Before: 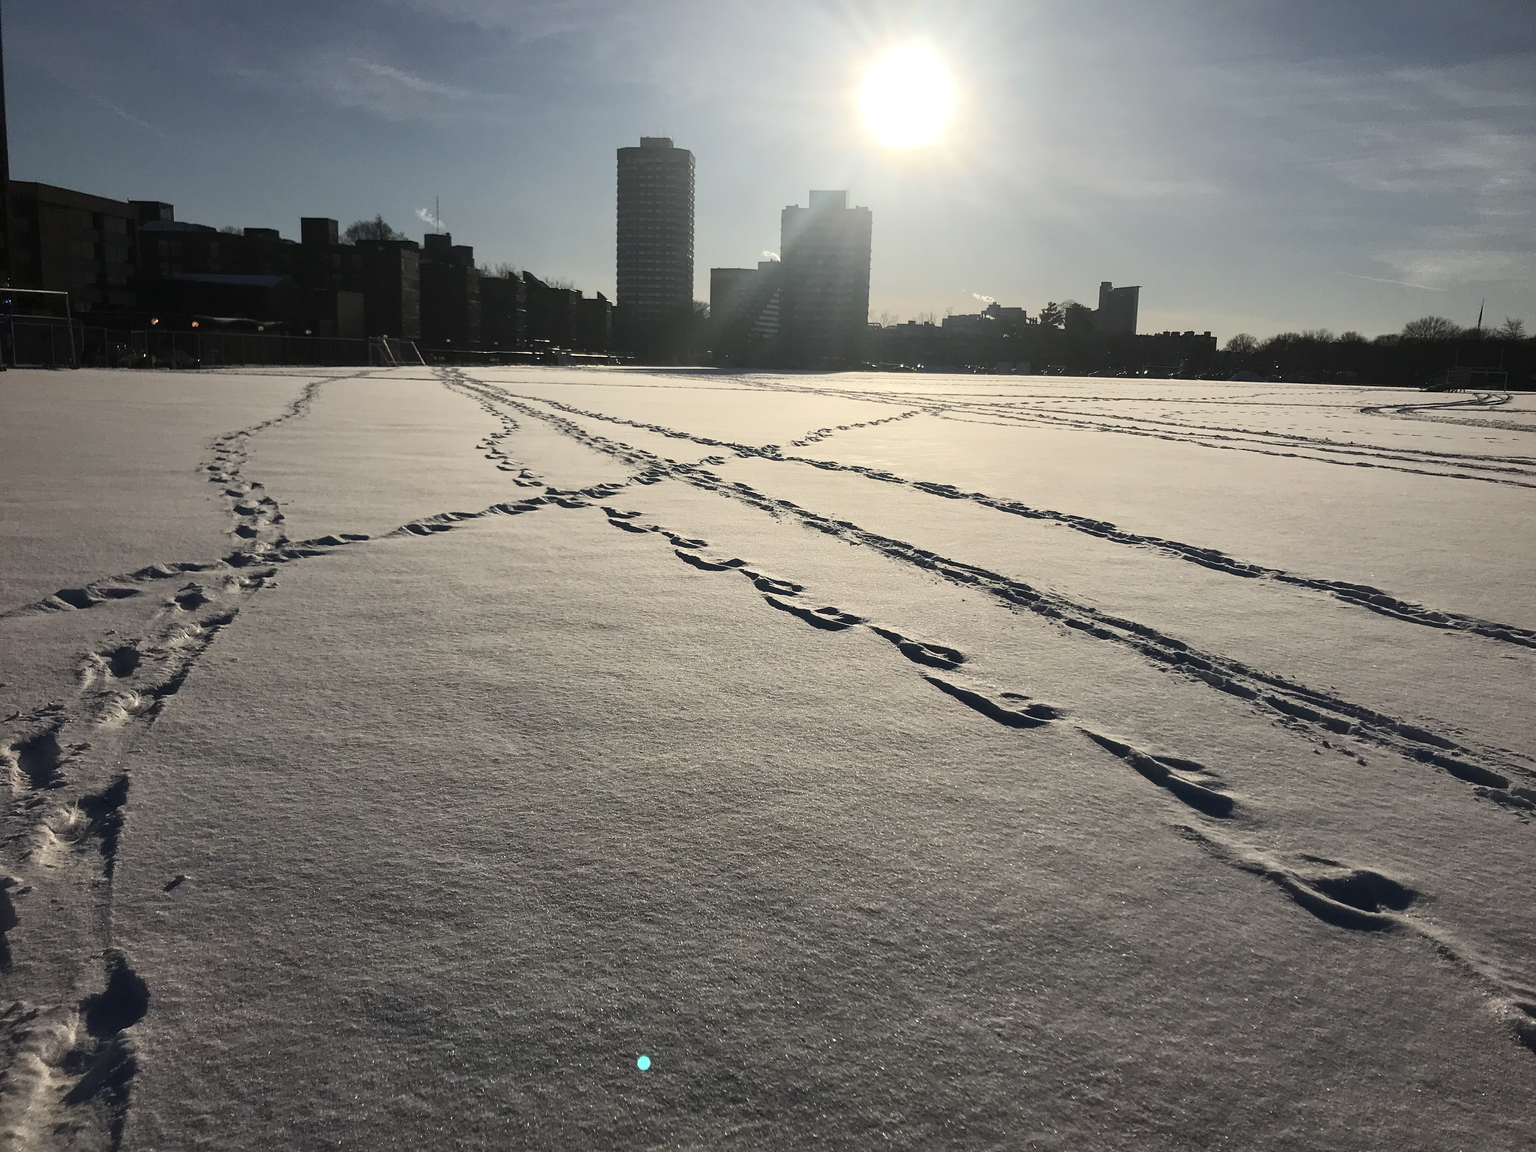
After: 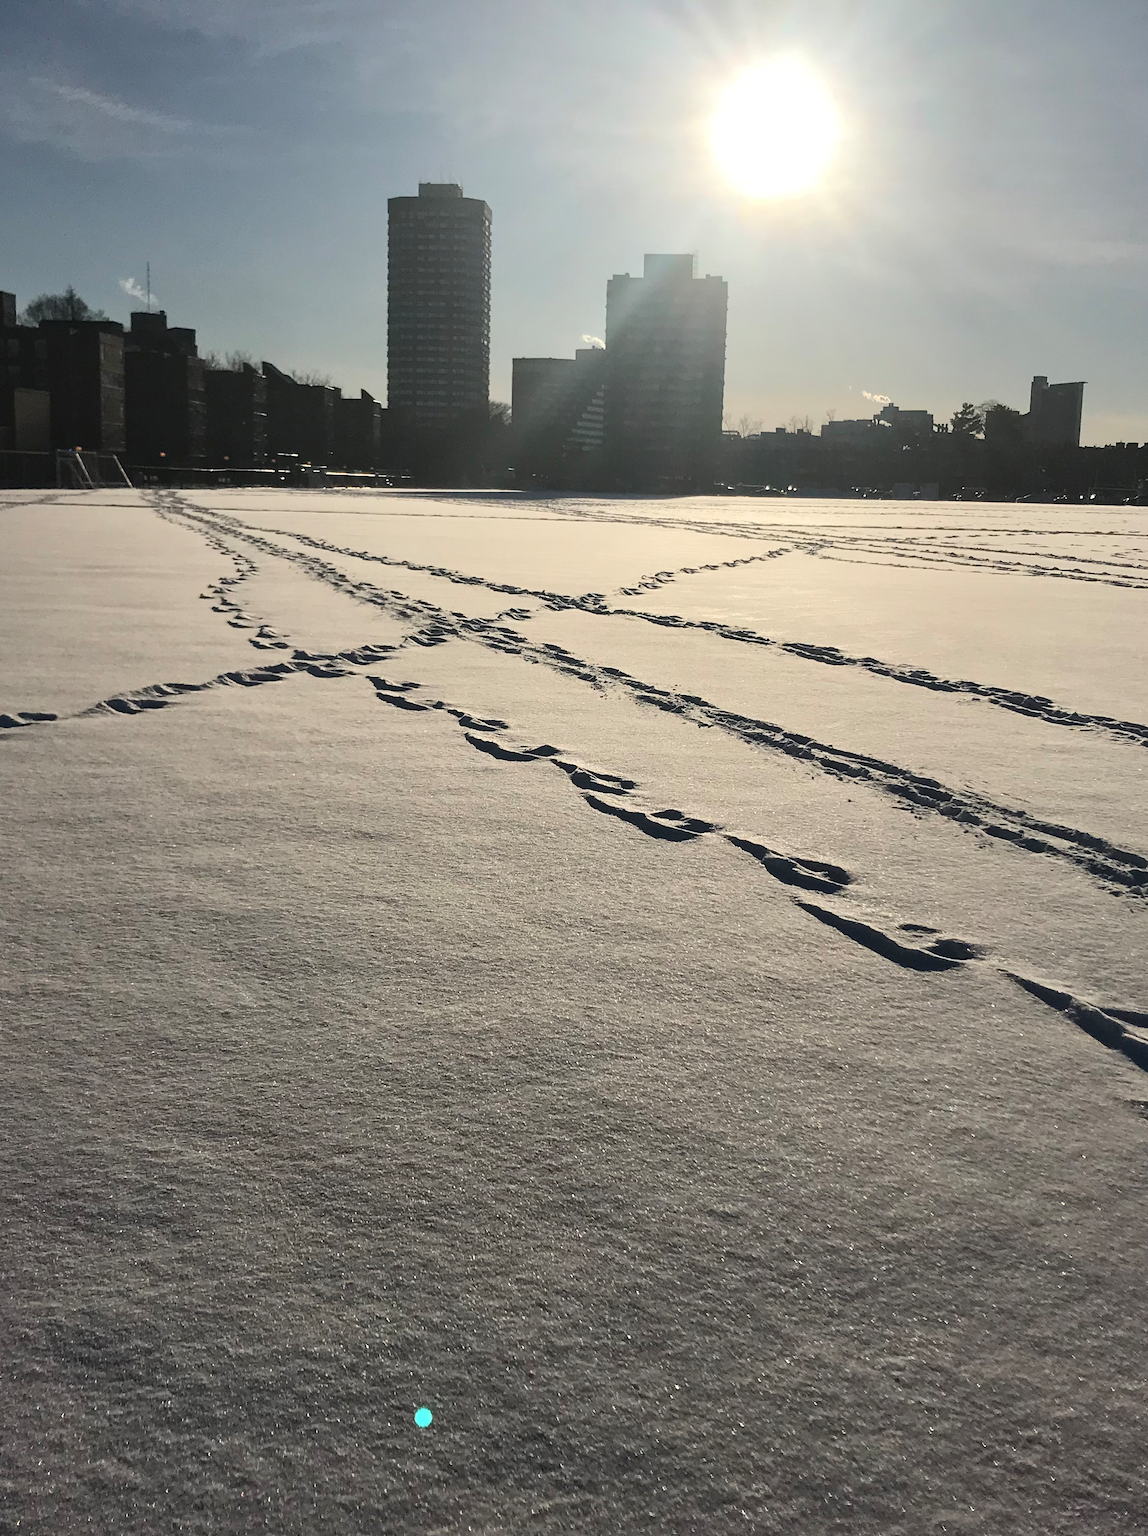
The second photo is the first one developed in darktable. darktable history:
shadows and highlights: shadows 37.37, highlights -27.36, highlights color adjustment 39.03%, soften with gaussian
crop: left 21.274%, right 22.644%
